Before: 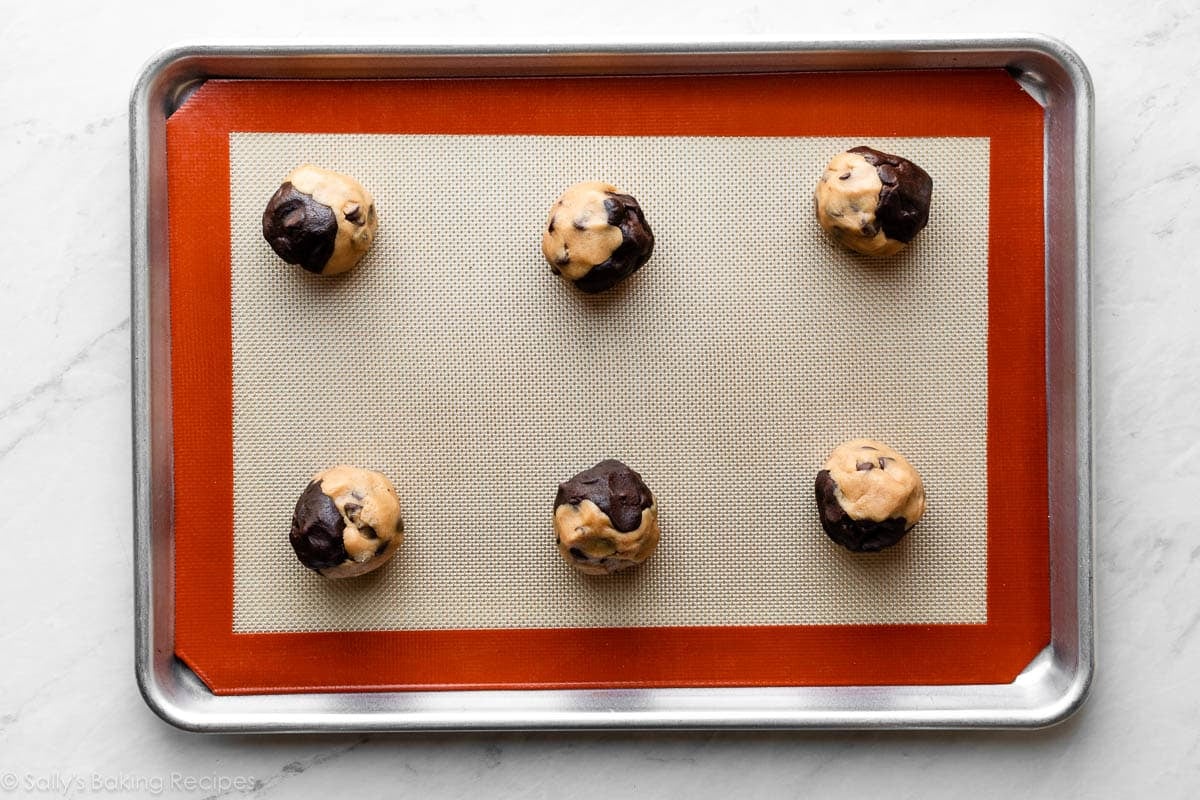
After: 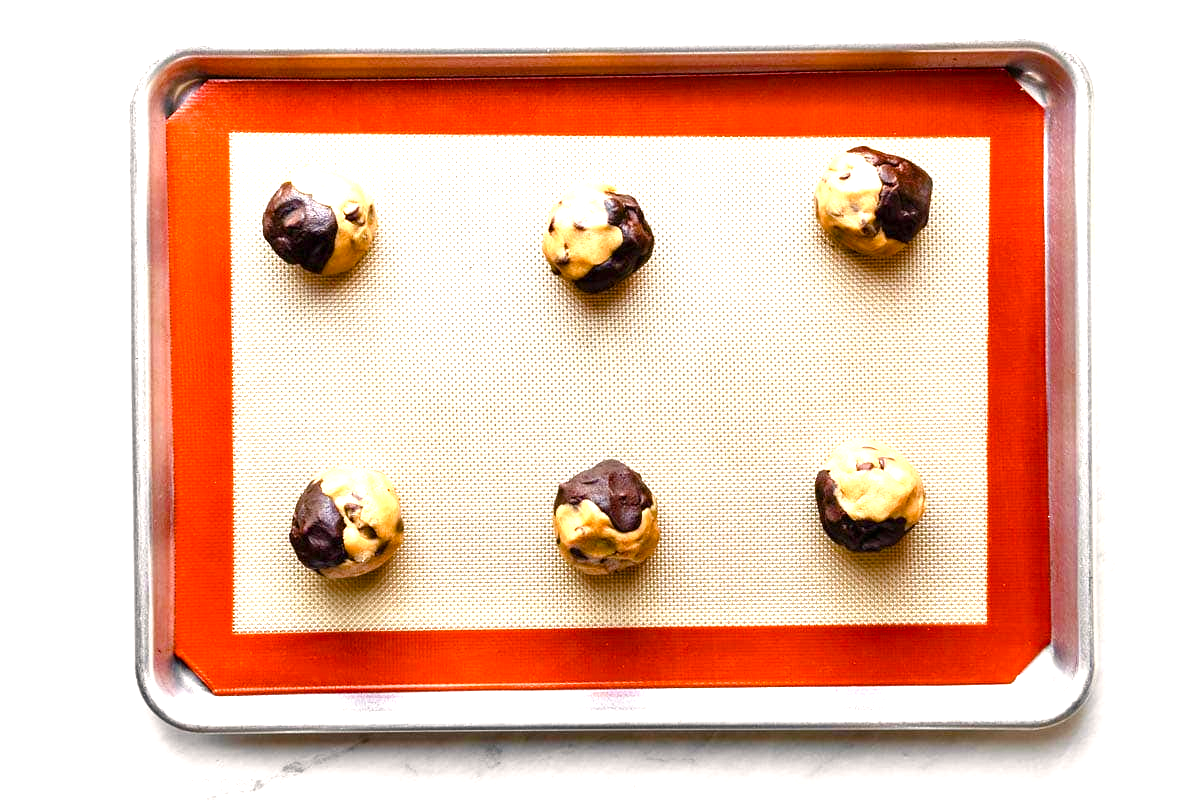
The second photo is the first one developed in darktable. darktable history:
color balance rgb: highlights gain › chroma 1.081%, highlights gain › hue 53.36°, perceptual saturation grading › global saturation 34.722%, perceptual saturation grading › highlights -29.98%, perceptual saturation grading › shadows 36.211%, global vibrance 20%
exposure: black level correction 0, exposure 1.337 EV, compensate highlight preservation false
